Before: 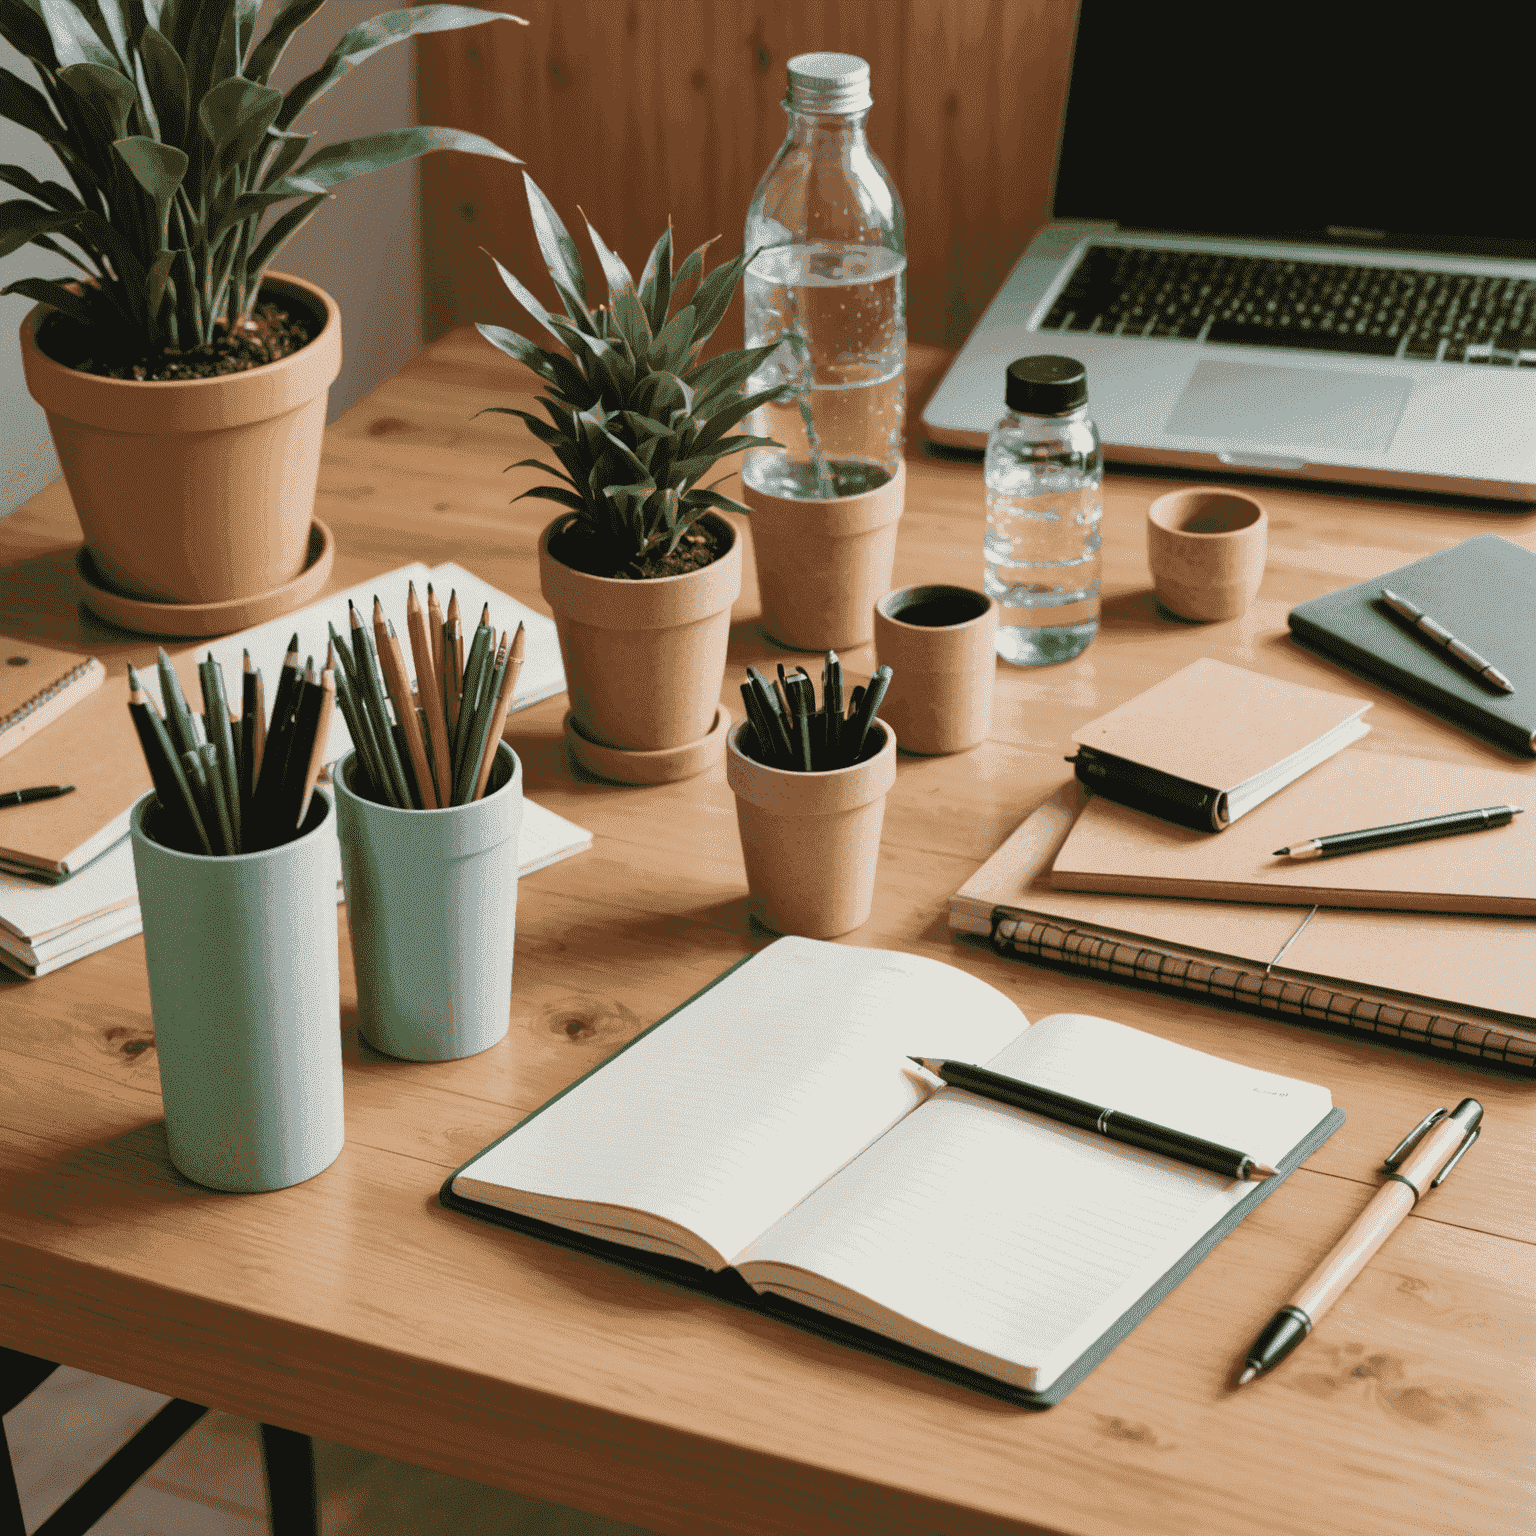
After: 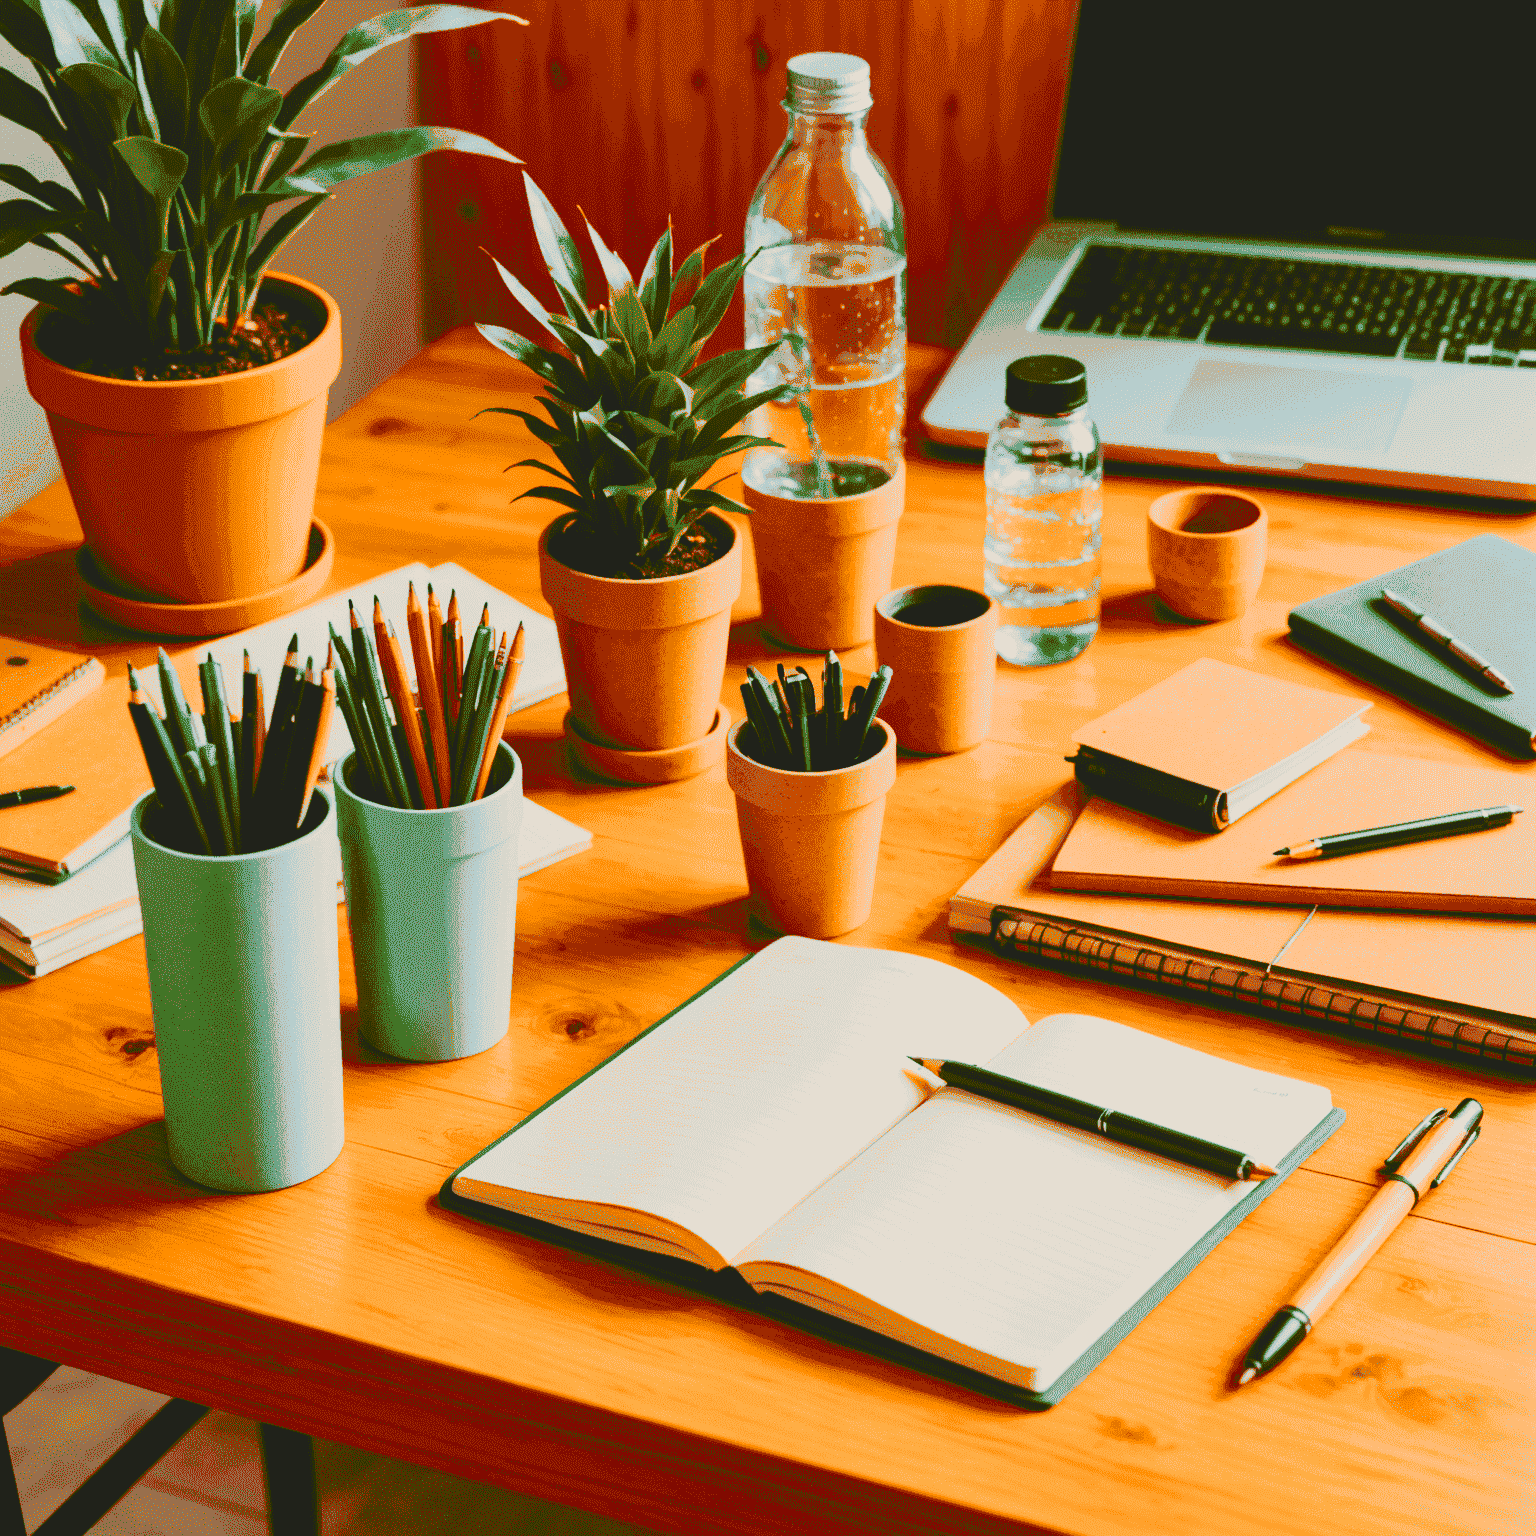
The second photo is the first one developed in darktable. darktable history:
tone curve: curves: ch0 [(0, 0) (0.003, 0.108) (0.011, 0.113) (0.025, 0.113) (0.044, 0.121) (0.069, 0.132) (0.1, 0.145) (0.136, 0.158) (0.177, 0.182) (0.224, 0.215) (0.277, 0.27) (0.335, 0.341) (0.399, 0.424) (0.468, 0.528) (0.543, 0.622) (0.623, 0.721) (0.709, 0.79) (0.801, 0.846) (0.898, 0.871) (1, 1)], color space Lab, independent channels, preserve colors none
contrast brightness saturation: contrast 0.098, brightness 0.034, saturation 0.086
color correction: highlights a* 1.58, highlights b* -1.64, saturation 2.52
